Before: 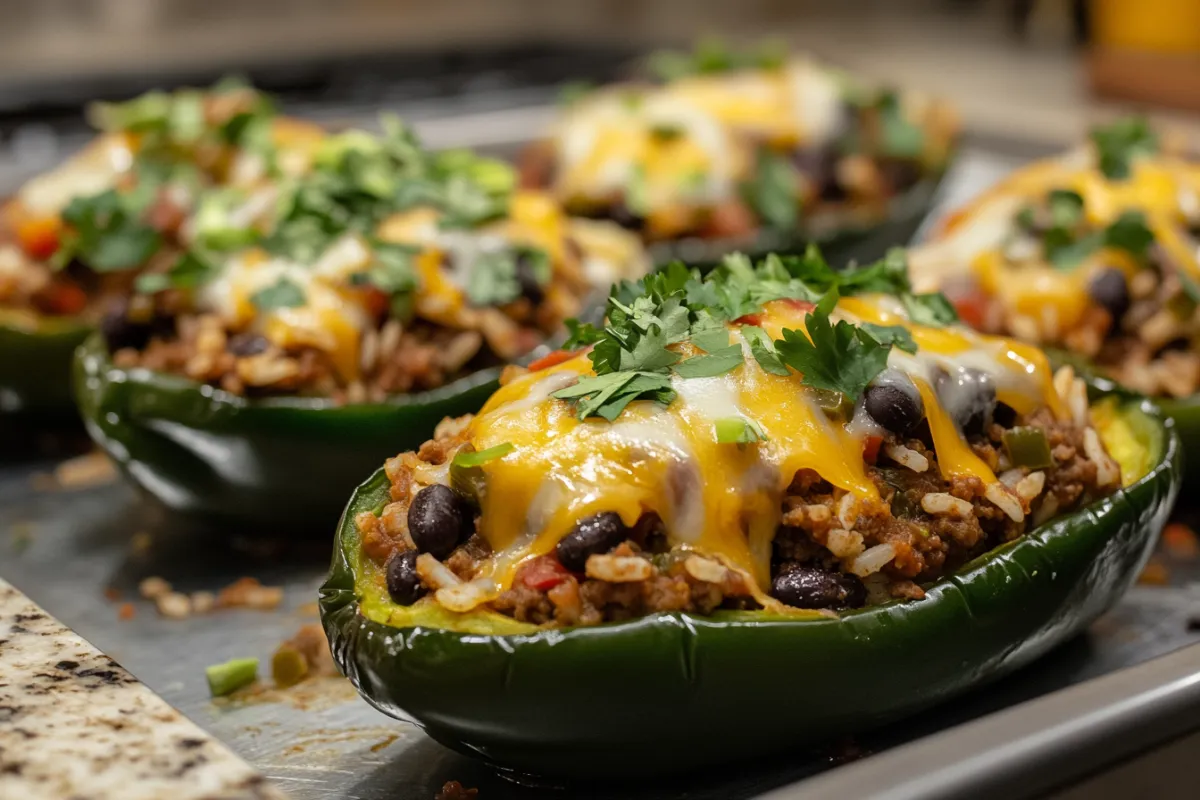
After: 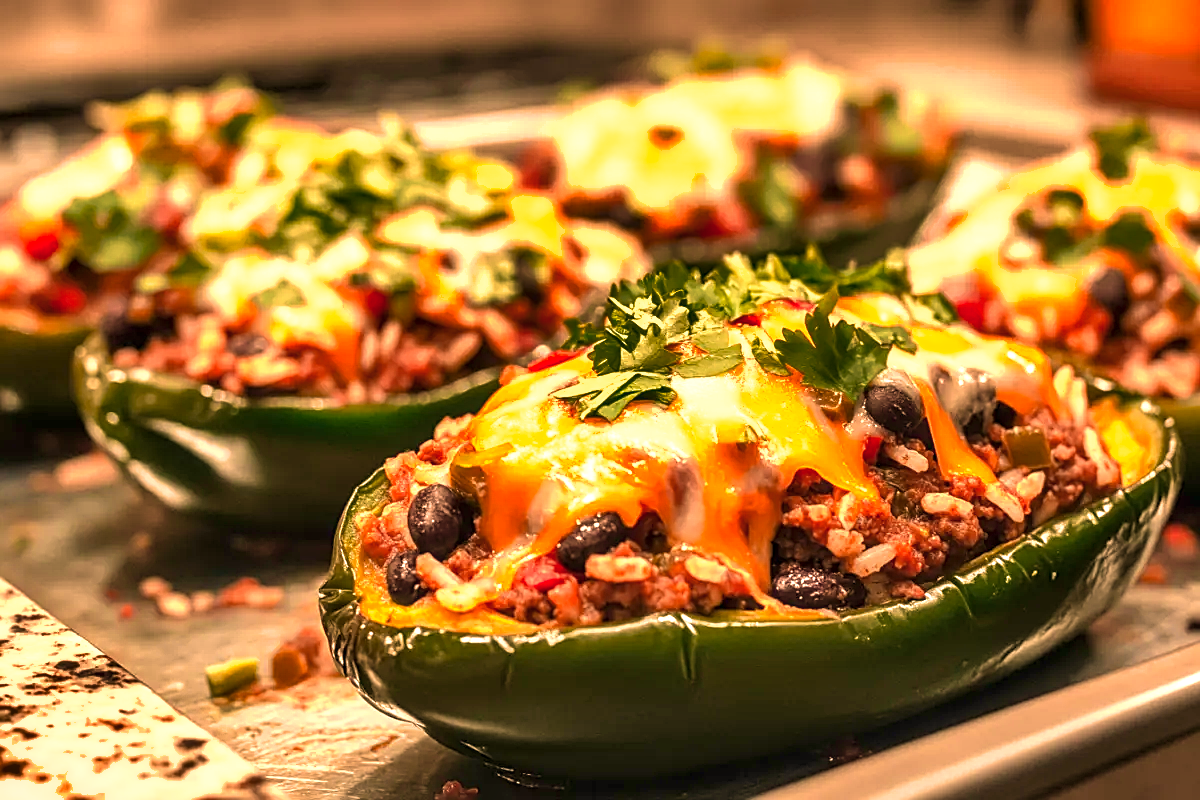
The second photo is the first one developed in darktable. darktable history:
shadows and highlights: white point adjustment -3.64, highlights -63.34, highlights color adjustment 42%, soften with gaussian
color balance: output saturation 110%
white balance: red 1.138, green 0.996, blue 0.812
velvia: strength 67.07%, mid-tones bias 0.972
exposure: black level correction 0, exposure 1.2 EV, compensate highlight preservation false
color zones: curves: ch1 [(0, 0.469) (0.072, 0.457) (0.243, 0.494) (0.429, 0.5) (0.571, 0.5) (0.714, 0.5) (0.857, 0.5) (1, 0.469)]; ch2 [(0, 0.499) (0.143, 0.467) (0.242, 0.436) (0.429, 0.493) (0.571, 0.5) (0.714, 0.5) (0.857, 0.5) (1, 0.499)]
sharpen: on, module defaults
local contrast: on, module defaults
